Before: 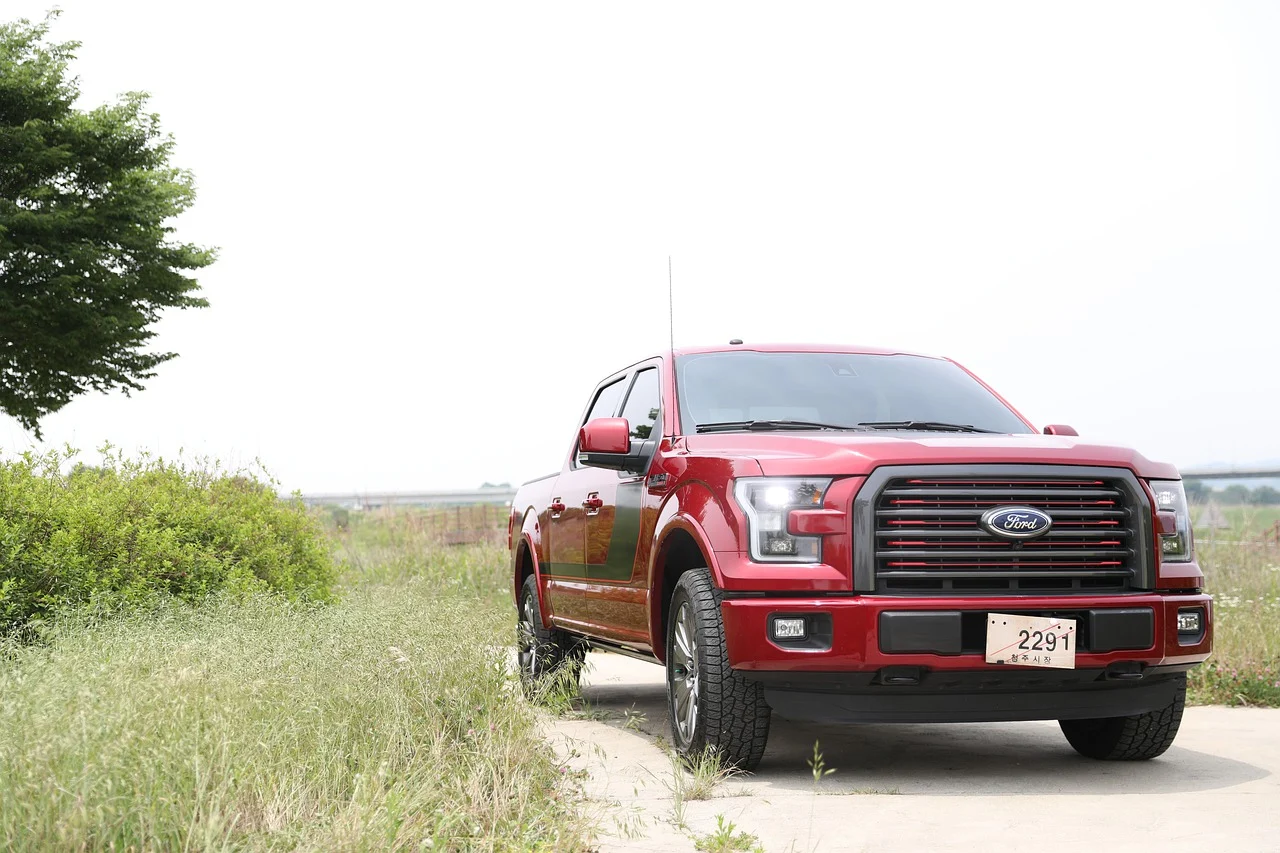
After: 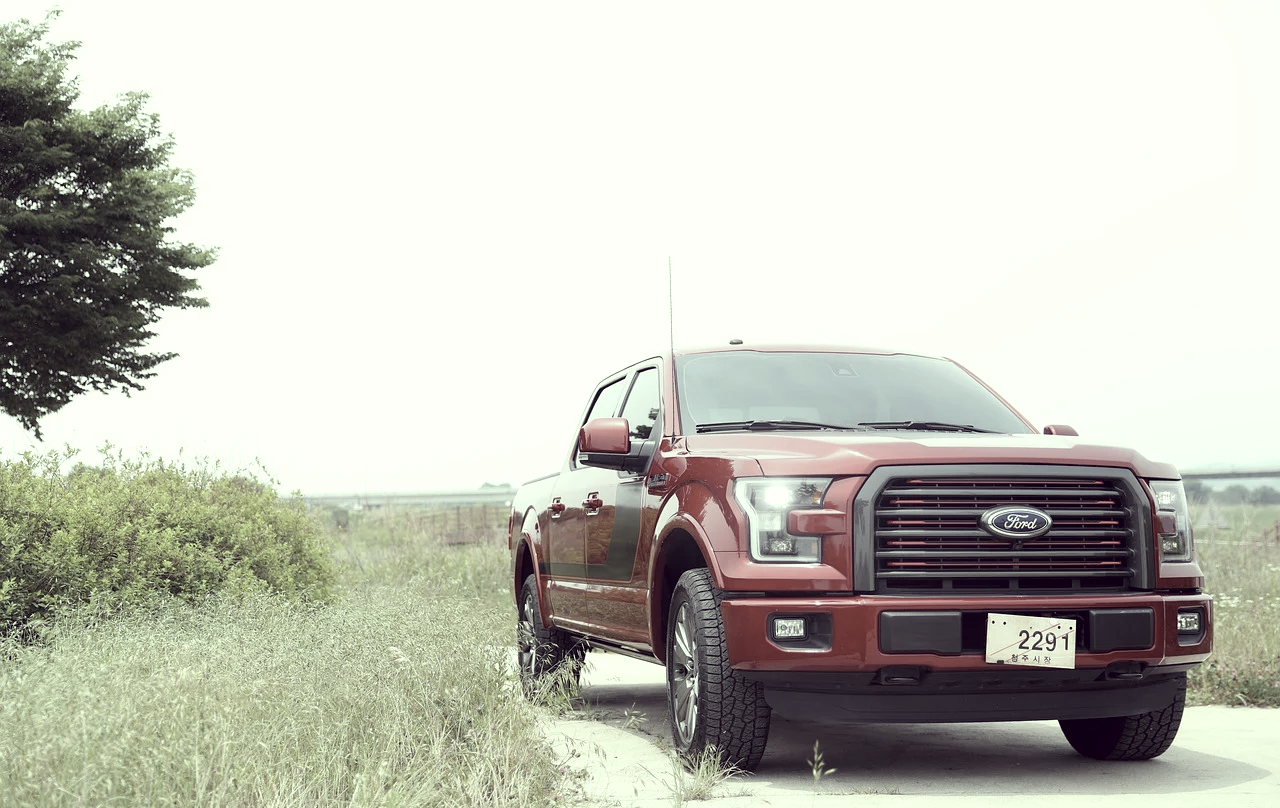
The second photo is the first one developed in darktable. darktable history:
exposure: black level correction 0.003, exposure 0.15 EV, compensate highlight preservation false
crop and rotate: top 0.013%, bottom 5.257%
color correction: highlights a* -20.5, highlights b* 20.19, shadows a* 19.58, shadows b* -20, saturation 0.428
